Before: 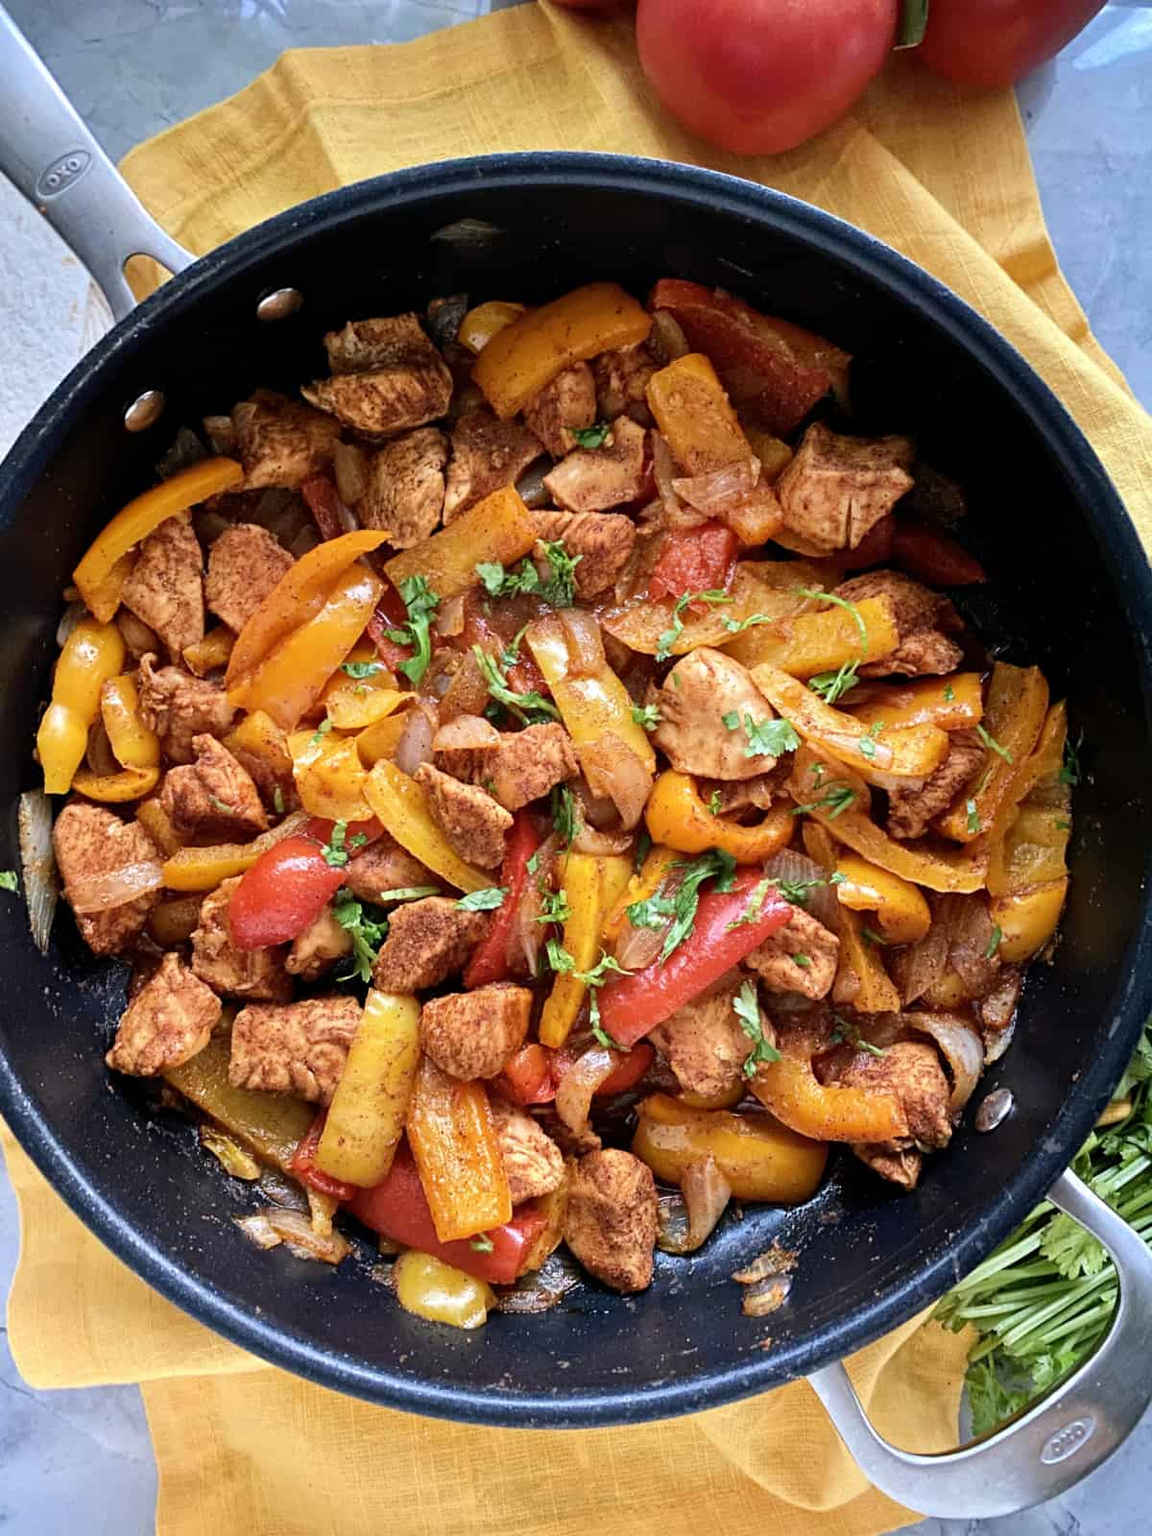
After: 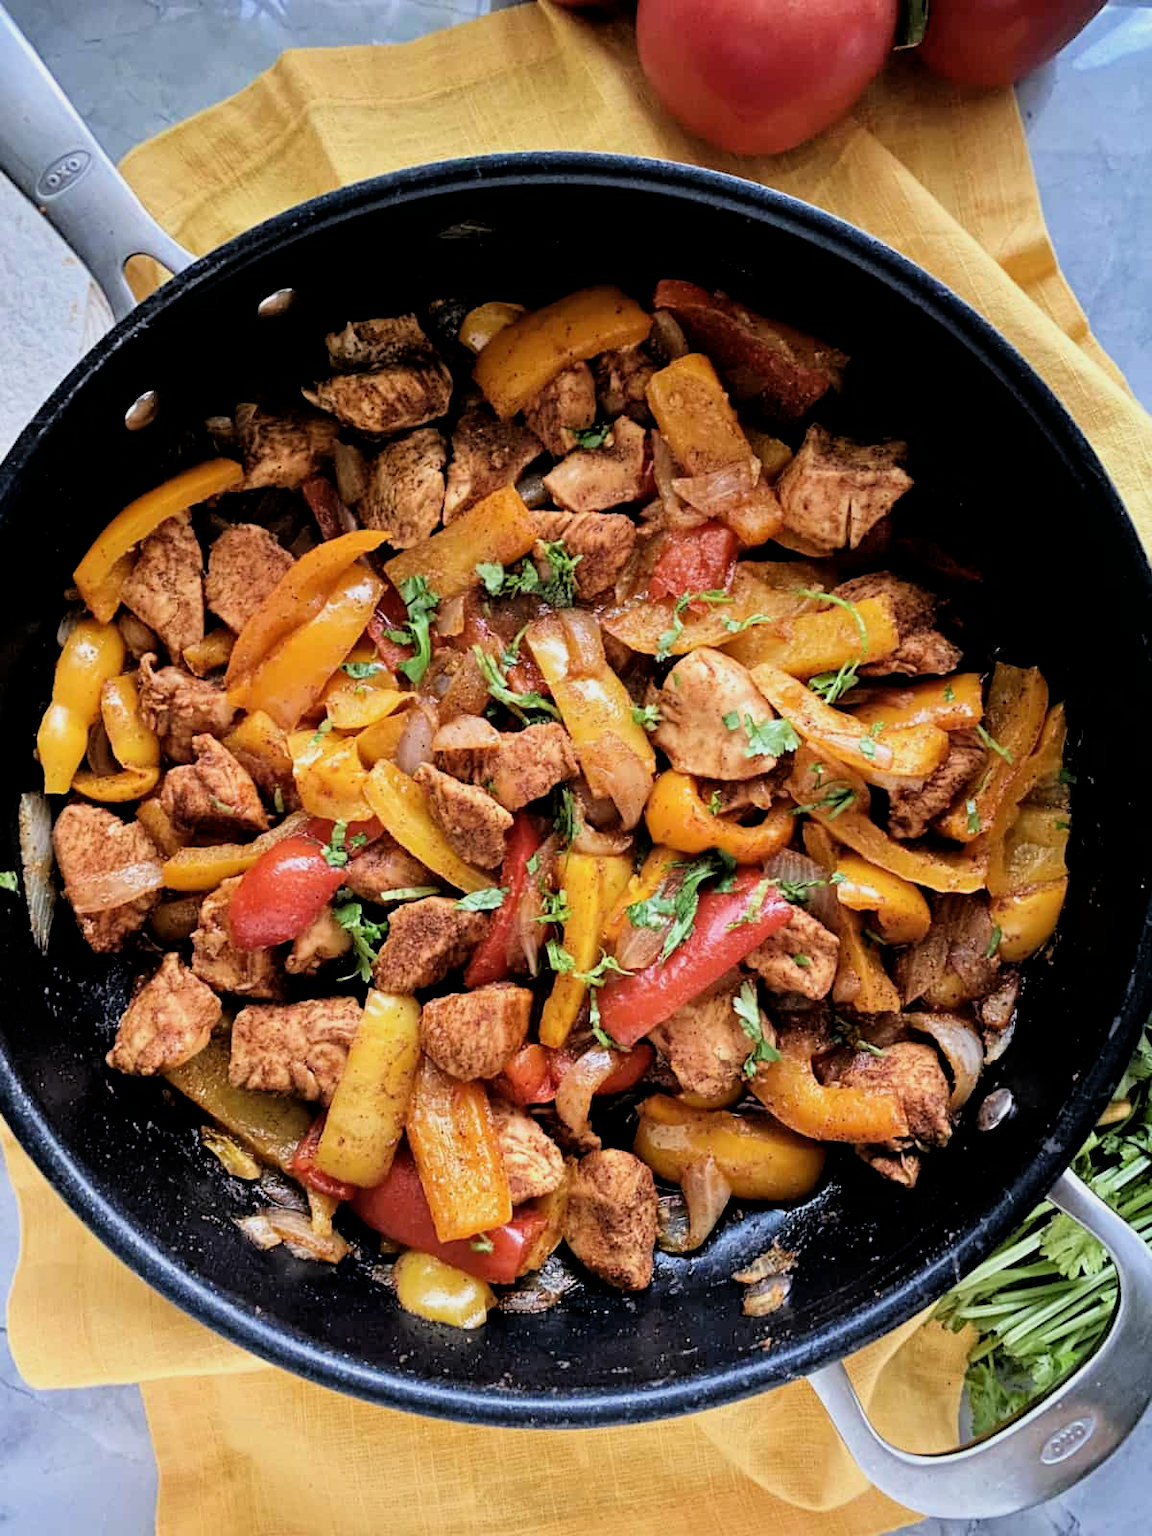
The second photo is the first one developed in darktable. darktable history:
filmic rgb: black relative exposure -3.92 EV, white relative exposure 3.16 EV, threshold 2.94 EV, hardness 2.87, enable highlight reconstruction true
